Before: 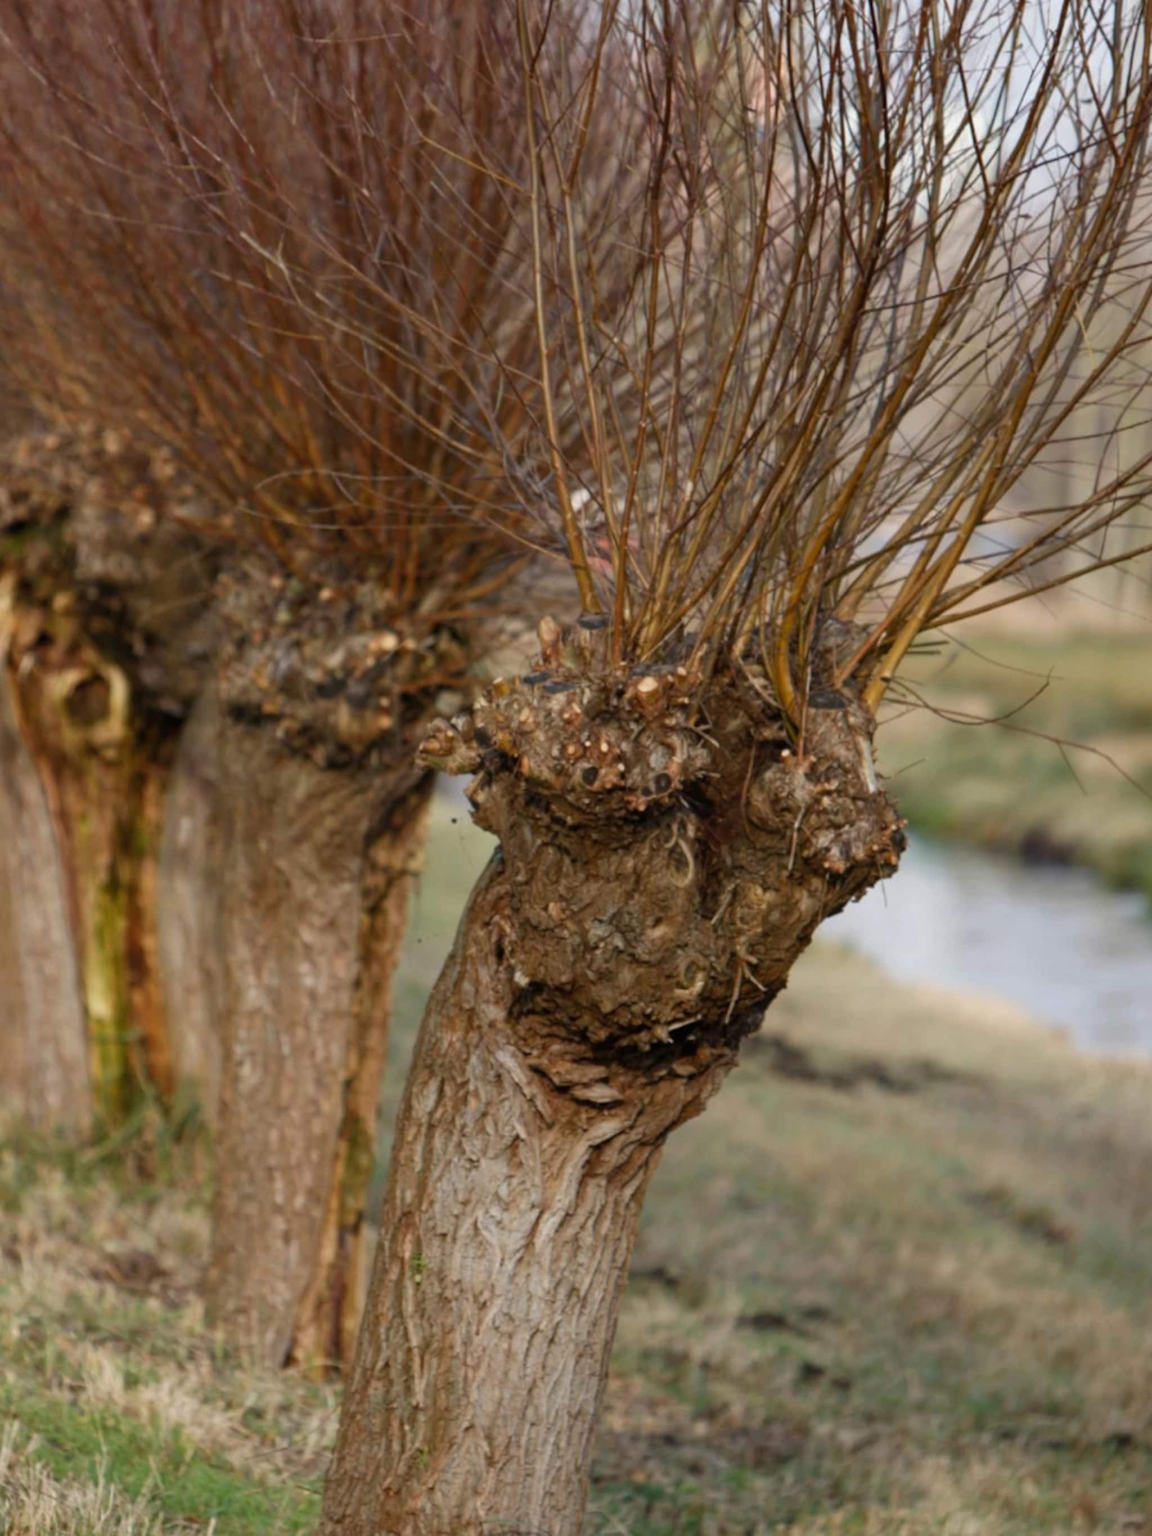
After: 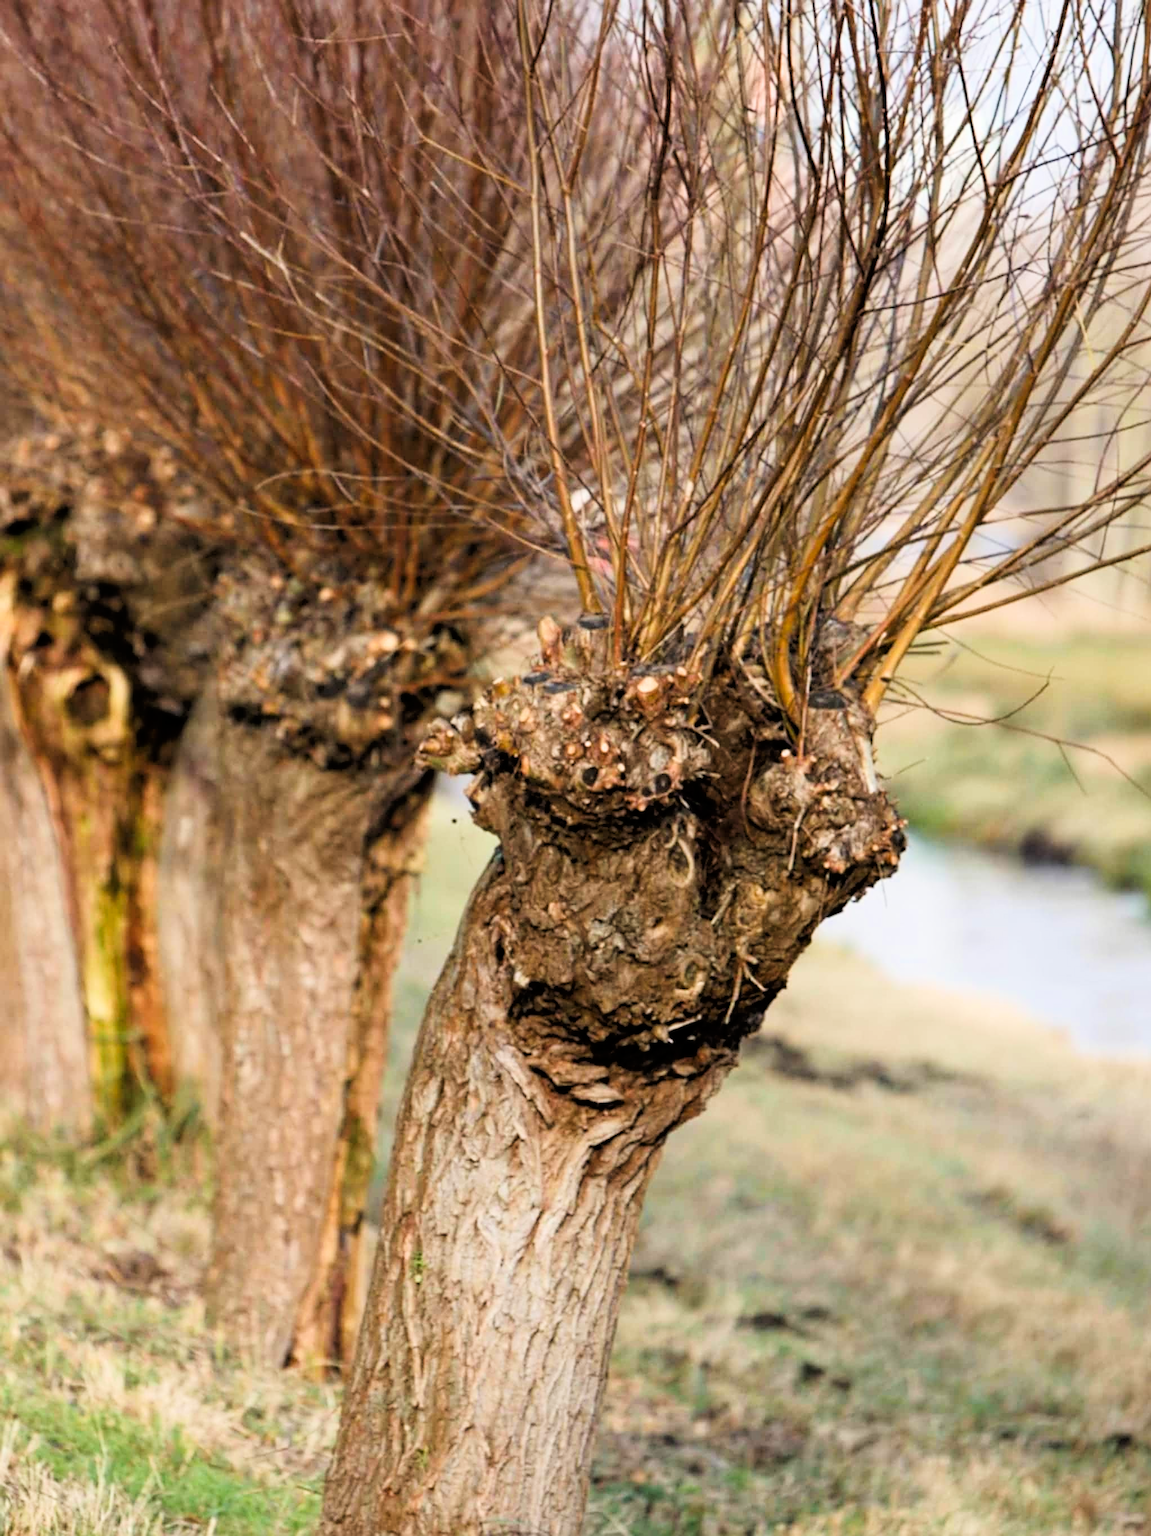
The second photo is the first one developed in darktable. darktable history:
exposure: exposure 1 EV, compensate highlight preservation false
tone curve: curves: ch0 [(0, 0) (0.118, 0.034) (0.182, 0.124) (0.265, 0.214) (0.504, 0.508) (0.783, 0.825) (1, 1)], color space Lab, linked channels, preserve colors none
filmic rgb: white relative exposure 3.9 EV, hardness 4.26
color balance: contrast 10%
sharpen: on, module defaults
